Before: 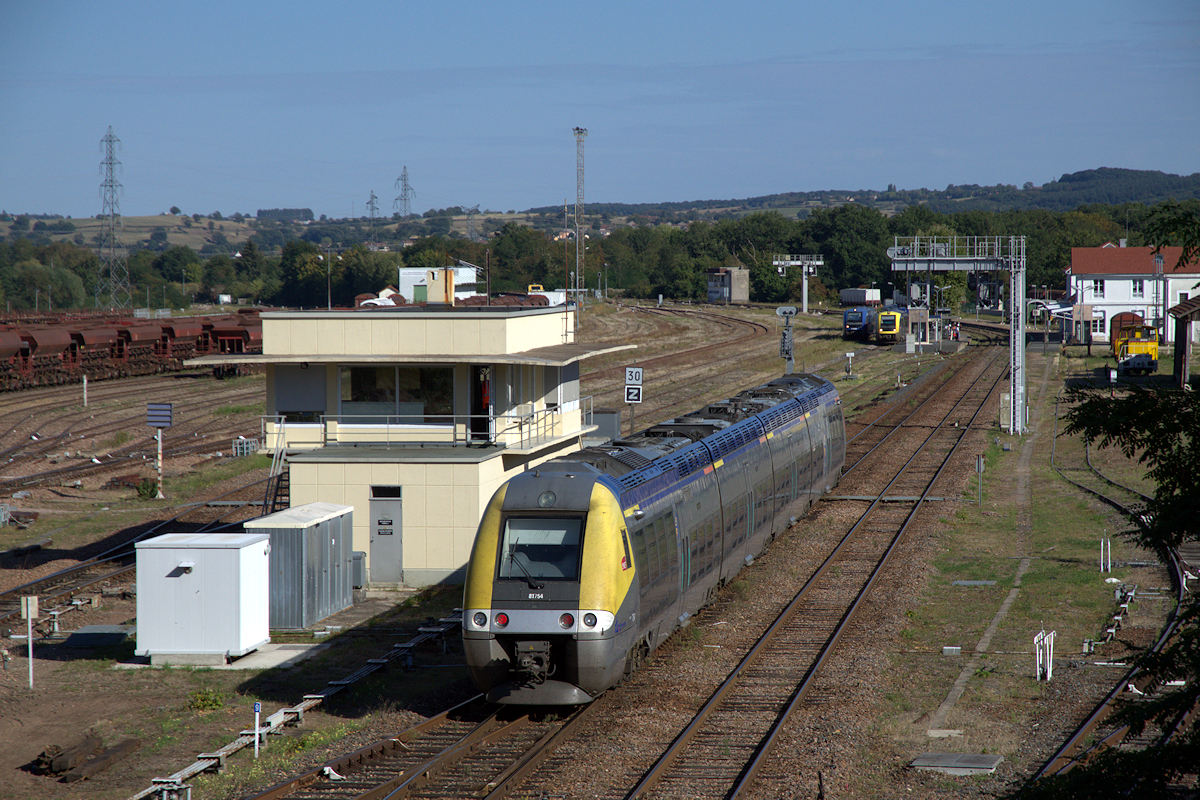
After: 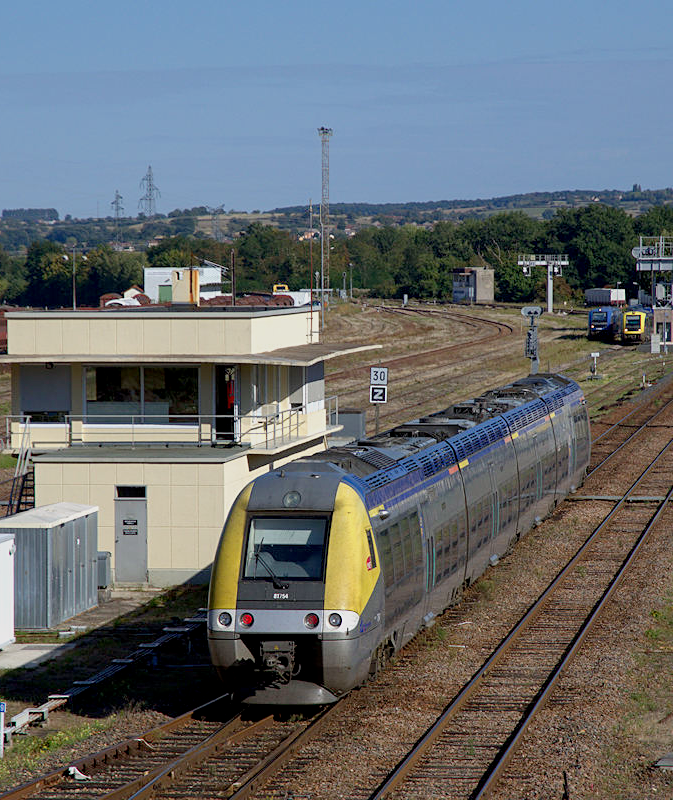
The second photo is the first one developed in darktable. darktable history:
crop: left 21.261%, right 22.645%
local contrast: highlights 102%, shadows 101%, detail 119%, midtone range 0.2
exposure: black level correction 0.001, exposure 0.14 EV, compensate highlight preservation false
filmic rgb: black relative exposure -16 EV, white relative exposure 4.01 EV, target black luminance 0%, hardness 7.64, latitude 72.44%, contrast 0.902, highlights saturation mix 10.02%, shadows ↔ highlights balance -0.381%, preserve chrominance no, color science v5 (2021)
color balance rgb: highlights gain › chroma 0.164%, highlights gain › hue 331.14°, perceptual saturation grading › global saturation -0.015%
sharpen: amount 0.217
